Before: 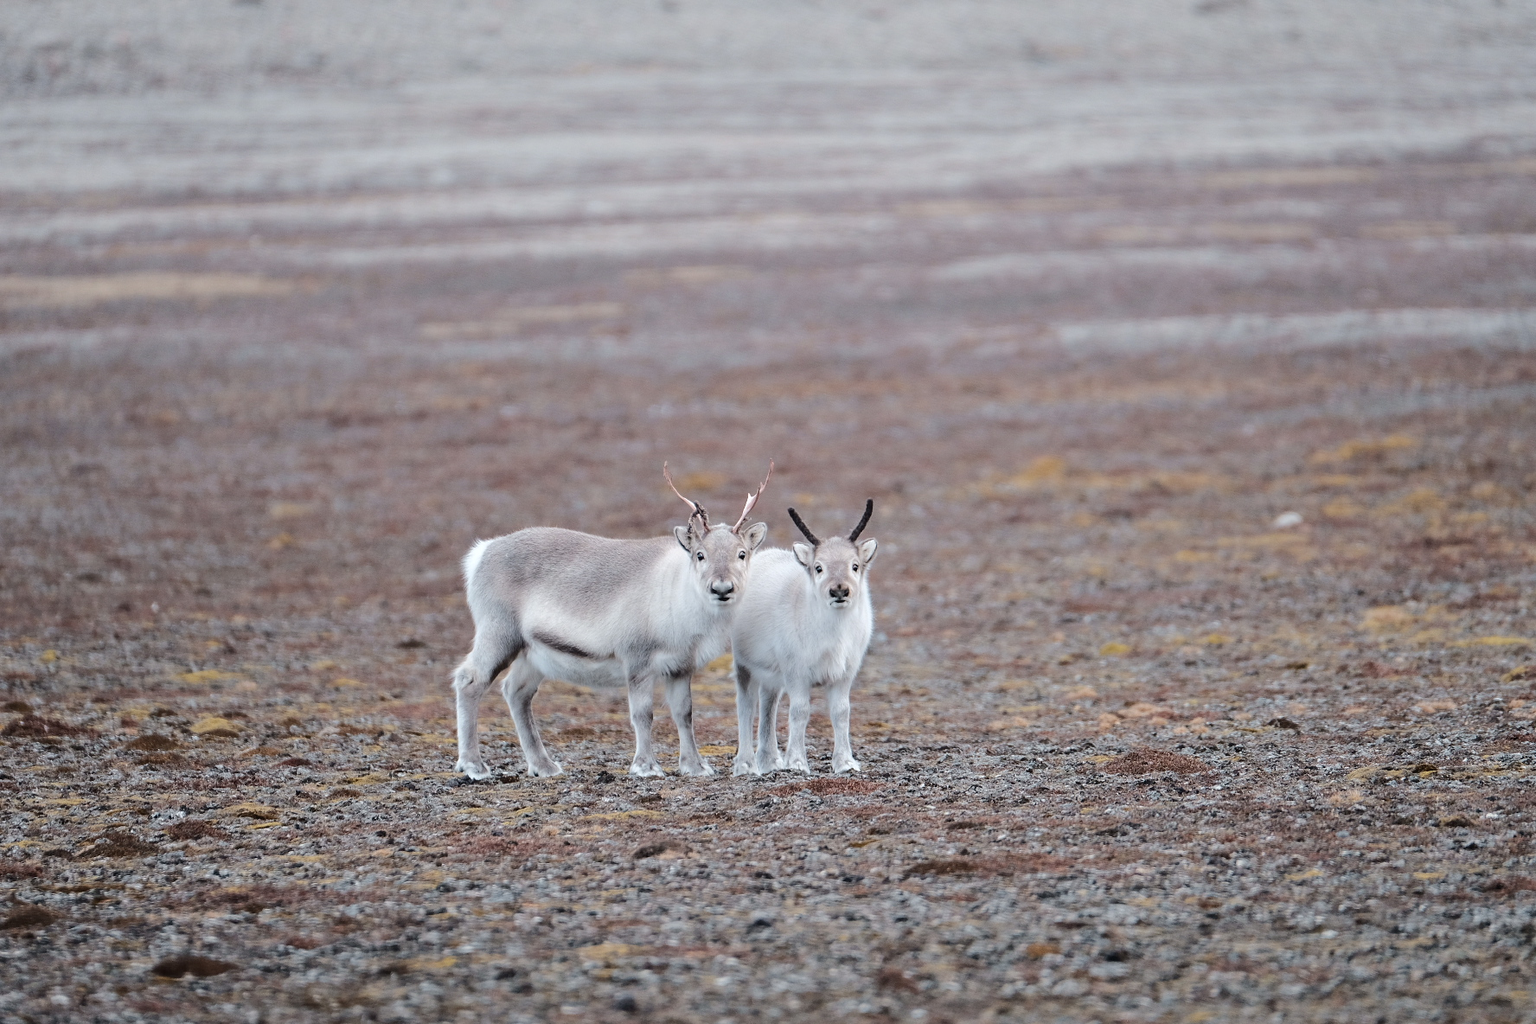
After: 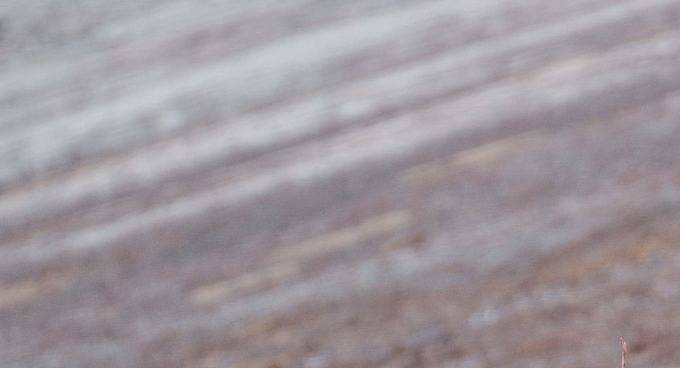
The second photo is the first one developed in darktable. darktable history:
rotate and perspective: rotation -14.8°, crop left 0.1, crop right 0.903, crop top 0.25, crop bottom 0.748
local contrast: on, module defaults
crop and rotate: left 10.817%, top 0.062%, right 47.194%, bottom 53.626%
